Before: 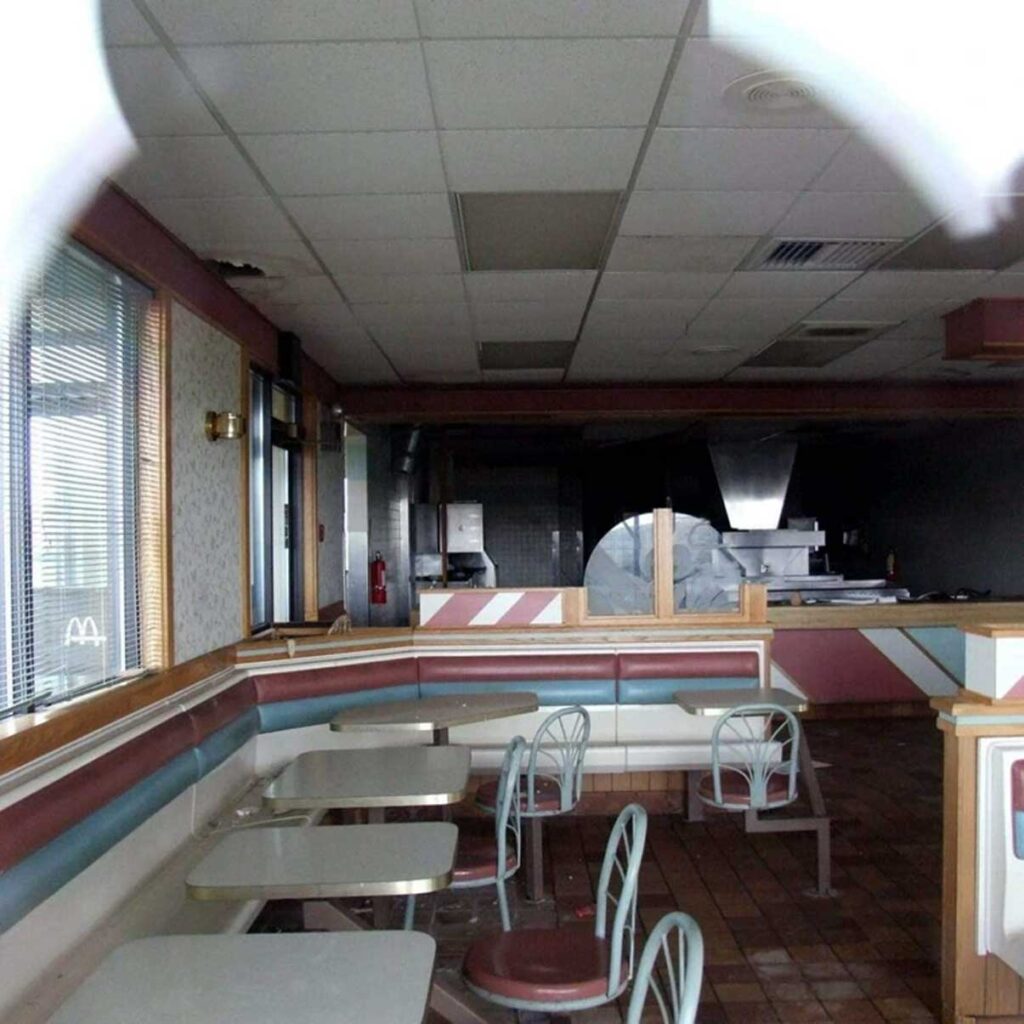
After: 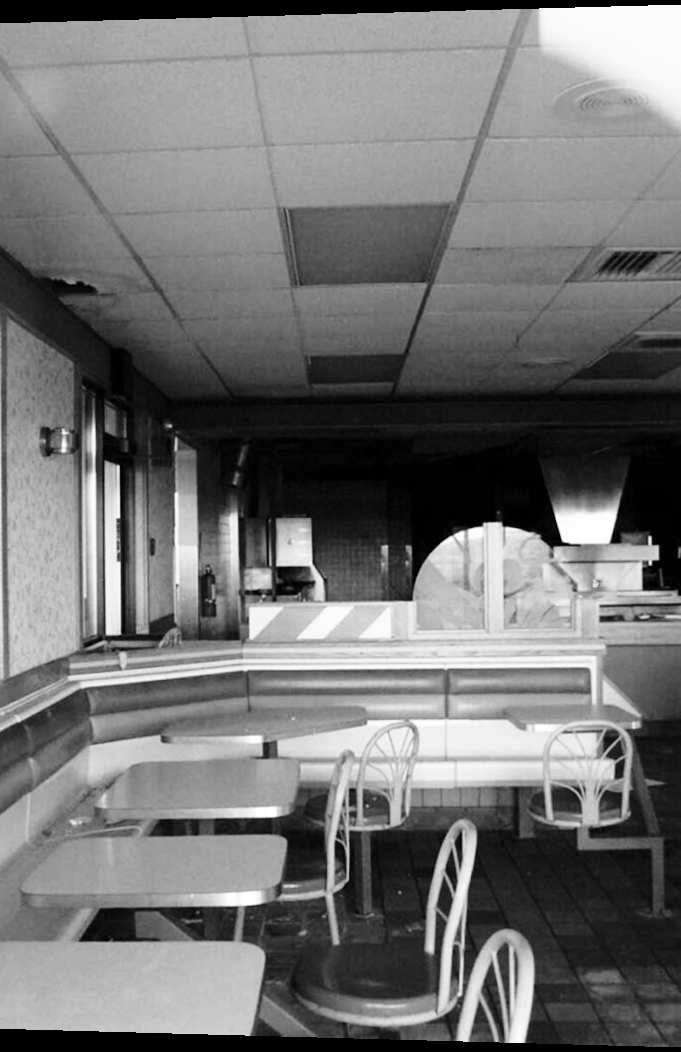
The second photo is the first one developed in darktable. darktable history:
base curve: curves: ch0 [(0, 0) (0.028, 0.03) (0.121, 0.232) (0.46, 0.748) (0.859, 0.968) (1, 1)], preserve colors none
rotate and perspective: lens shift (horizontal) -0.055, automatic cropping off
crop: left 15.419%, right 17.914%
graduated density: density 0.38 EV, hardness 21%, rotation -6.11°, saturation 32%
monochrome: on, module defaults
